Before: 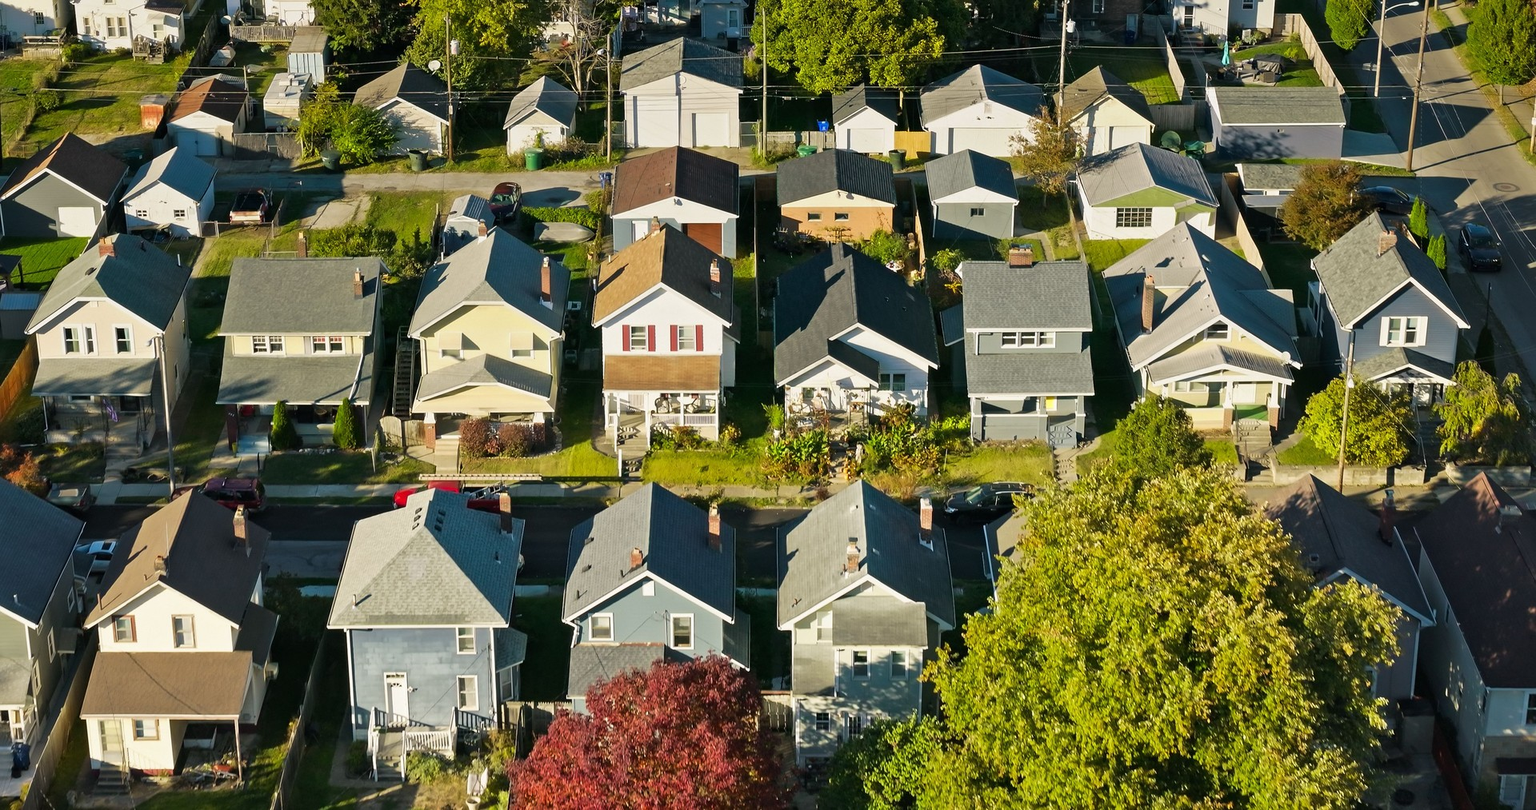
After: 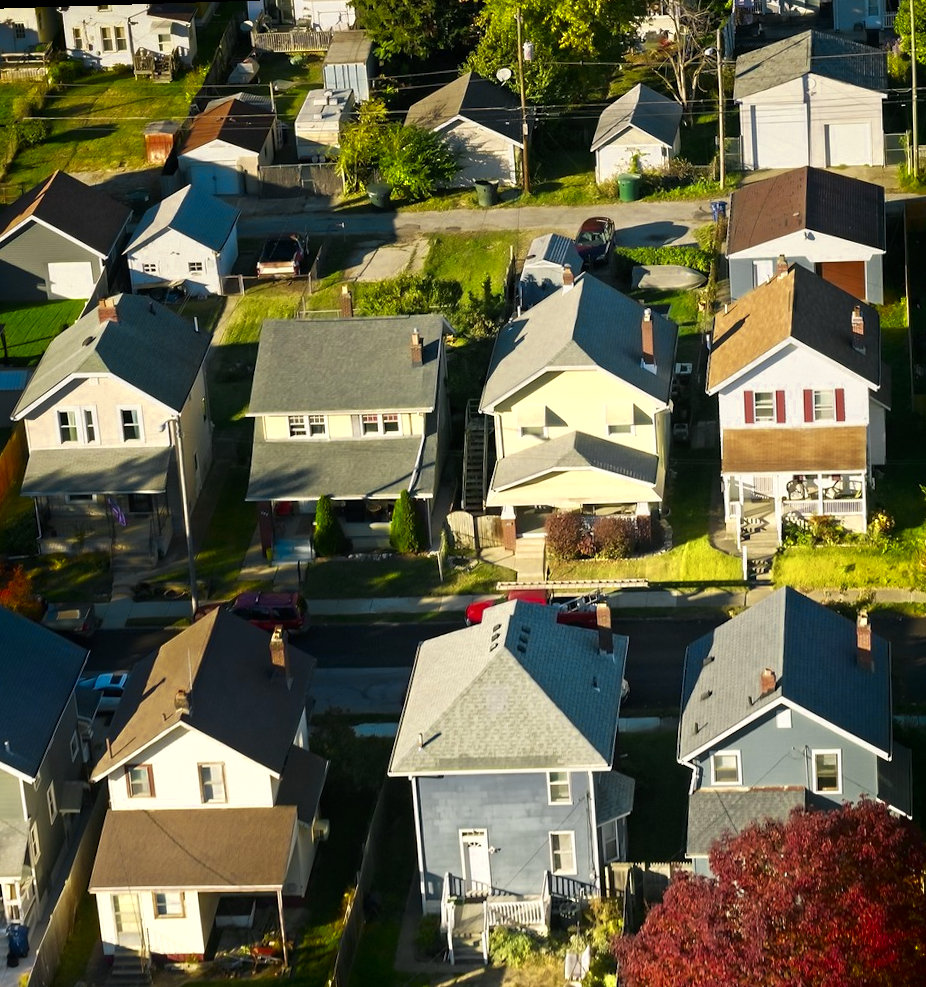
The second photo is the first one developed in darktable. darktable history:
color zones: curves: ch0 [(0, 0.485) (0.178, 0.476) (0.261, 0.623) (0.411, 0.403) (0.708, 0.603) (0.934, 0.412)]; ch1 [(0.003, 0.485) (0.149, 0.496) (0.229, 0.584) (0.326, 0.551) (0.484, 0.262) (0.757, 0.643)]
crop and rotate: left 0%, top 0%, right 50.845%
rotate and perspective: rotation -1.32°, lens shift (horizontal) -0.031, crop left 0.015, crop right 0.985, crop top 0.047, crop bottom 0.982
shadows and highlights: shadows -90, highlights 90, soften with gaussian
